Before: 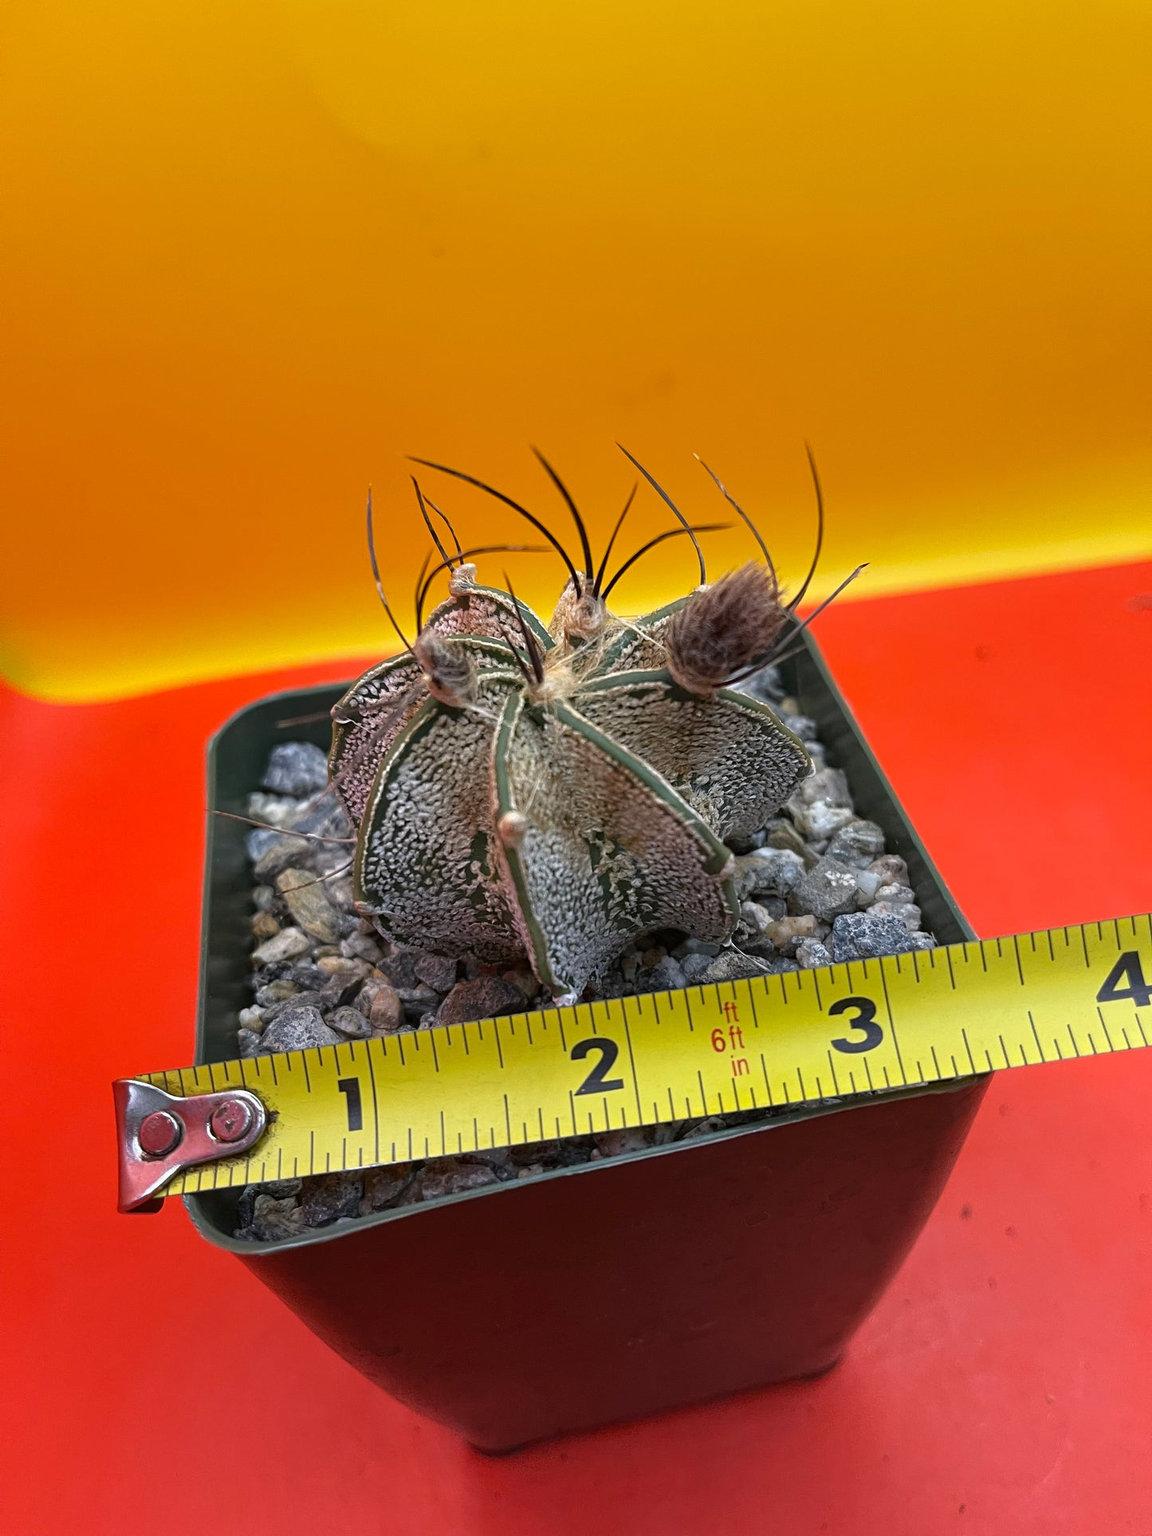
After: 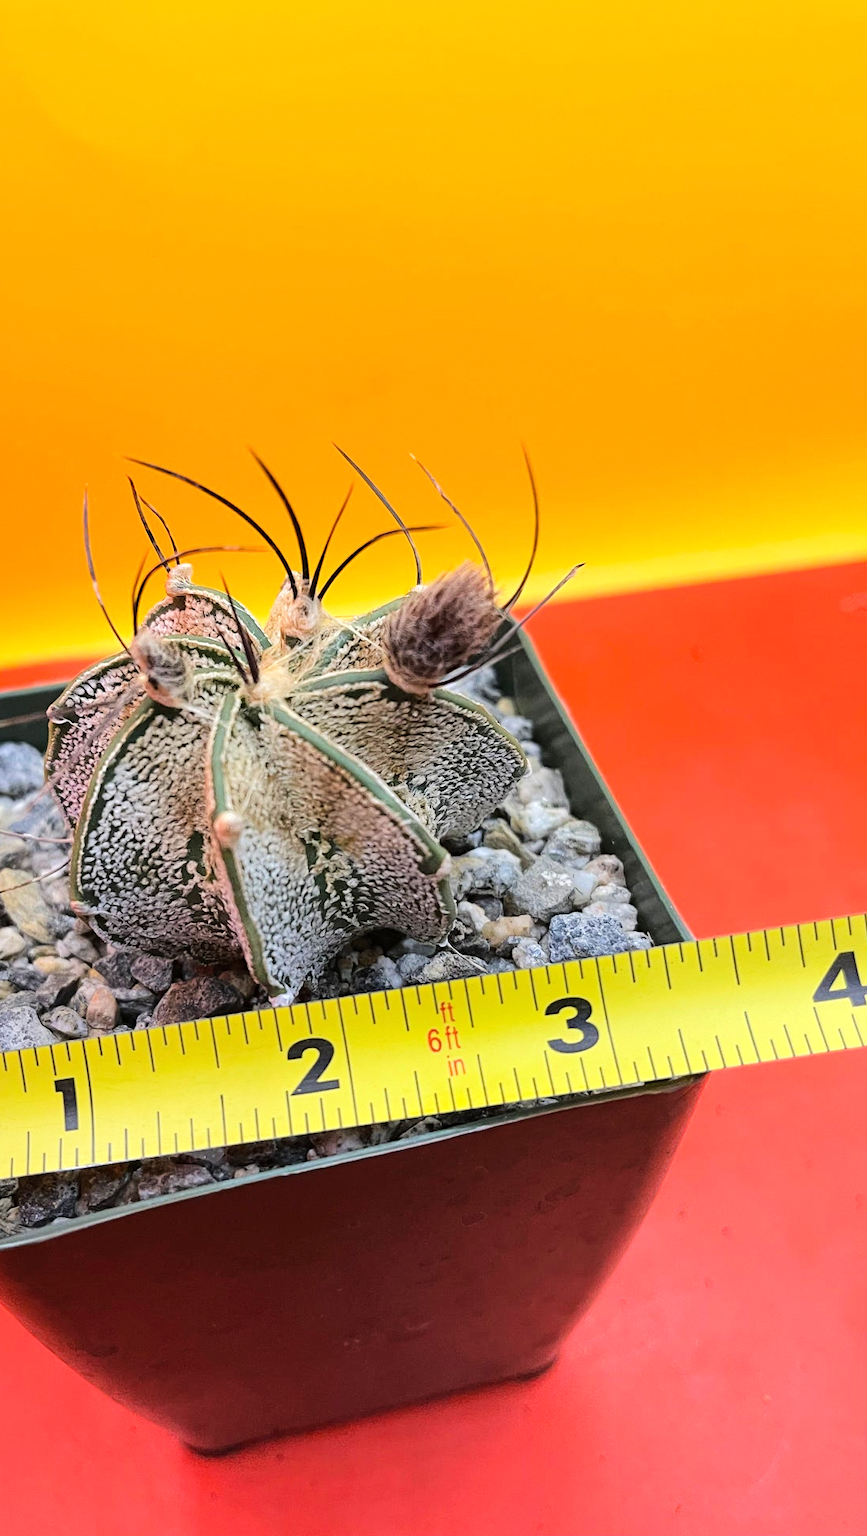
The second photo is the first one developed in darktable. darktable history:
crop and rotate: left 24.702%
tone equalizer: -7 EV 0.156 EV, -6 EV 0.628 EV, -5 EV 1.18 EV, -4 EV 1.34 EV, -3 EV 1.16 EV, -2 EV 0.6 EV, -1 EV 0.148 EV, edges refinement/feathering 500, mask exposure compensation -1.57 EV, preserve details no
